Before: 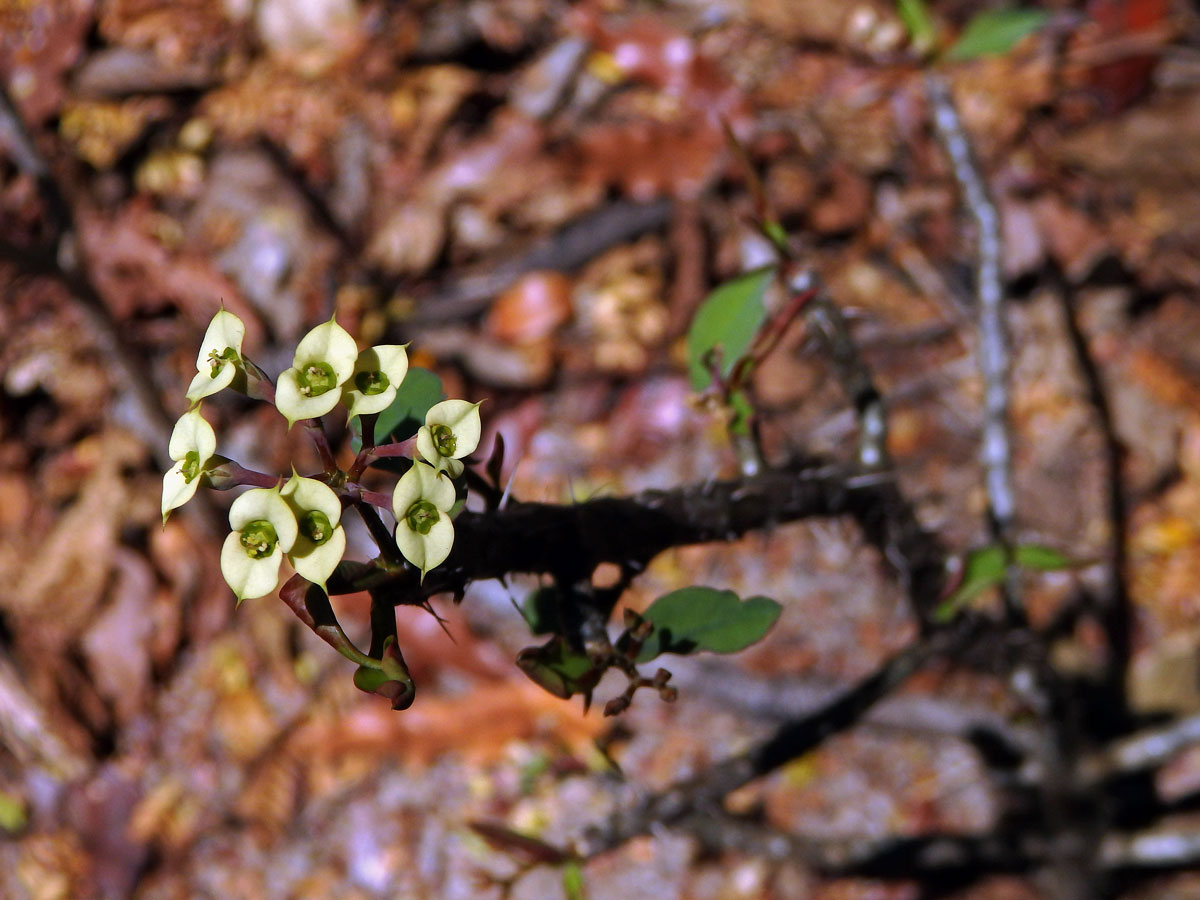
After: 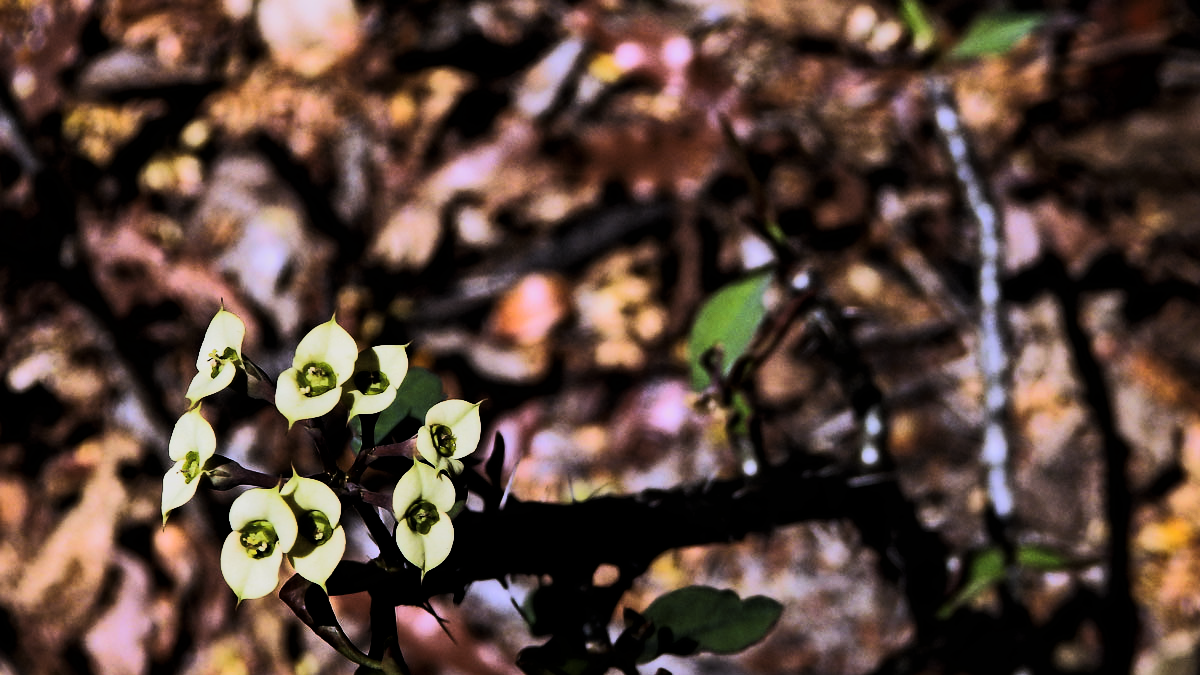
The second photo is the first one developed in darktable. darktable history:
tone curve: curves: ch0 [(0, 0) (0.003, 0.002) (0.011, 0.002) (0.025, 0.002) (0.044, 0.007) (0.069, 0.014) (0.1, 0.026) (0.136, 0.04) (0.177, 0.061) (0.224, 0.1) (0.277, 0.151) (0.335, 0.198) (0.399, 0.272) (0.468, 0.387) (0.543, 0.553) (0.623, 0.716) (0.709, 0.8) (0.801, 0.855) (0.898, 0.897) (1, 1)], color space Lab, linked channels, preserve colors none
filmic rgb: black relative exposure -5.13 EV, white relative exposure 3.97 EV, threshold 3.06 EV, hardness 2.9, contrast 1.396, highlights saturation mix -29.03%, enable highlight reconstruction true
tone equalizer: on, module defaults
crop: bottom 24.673%
